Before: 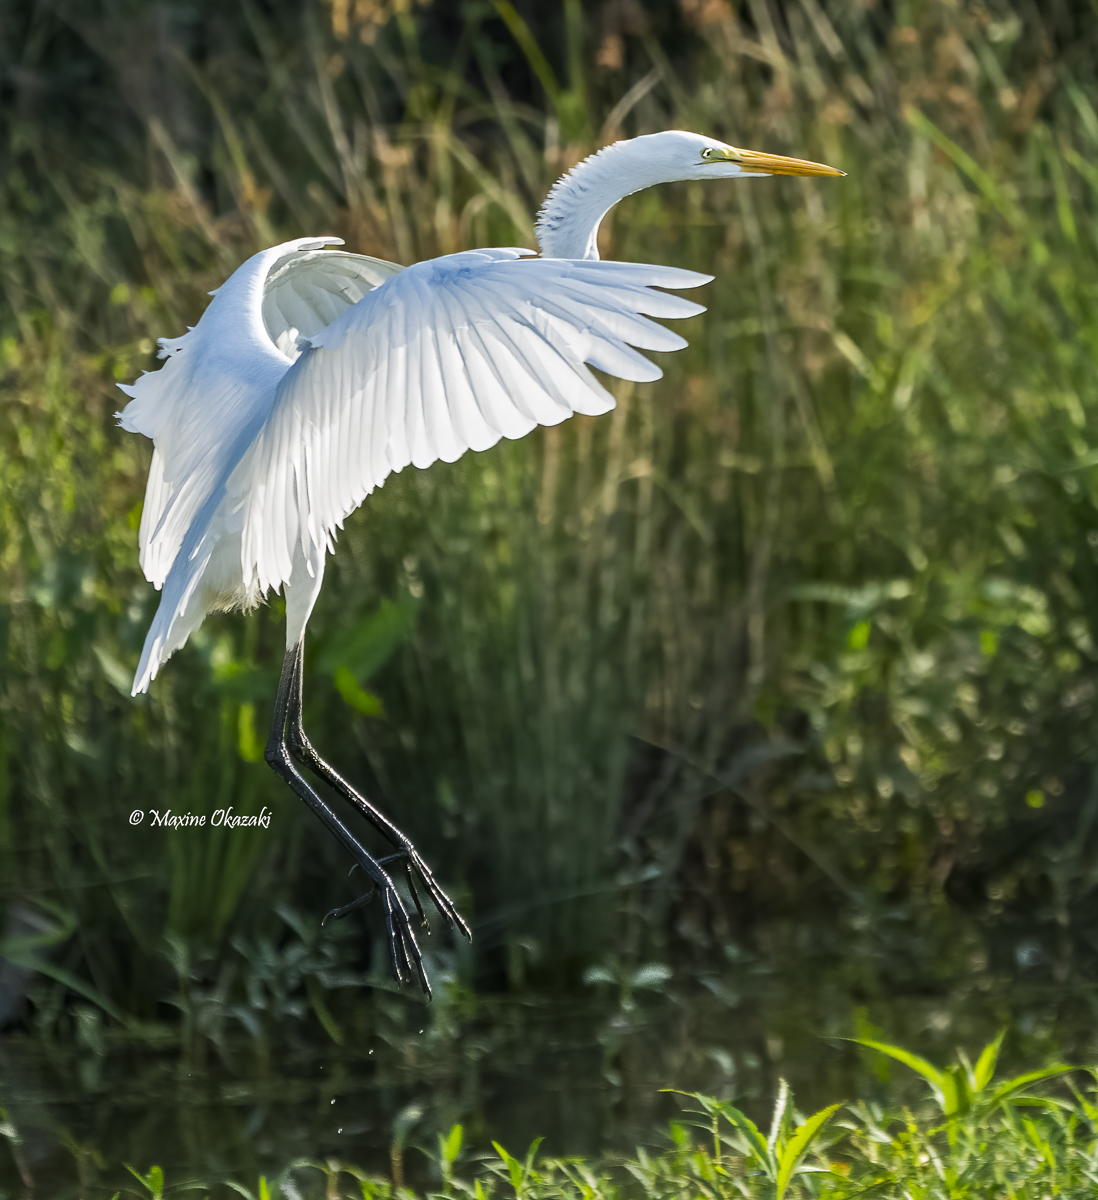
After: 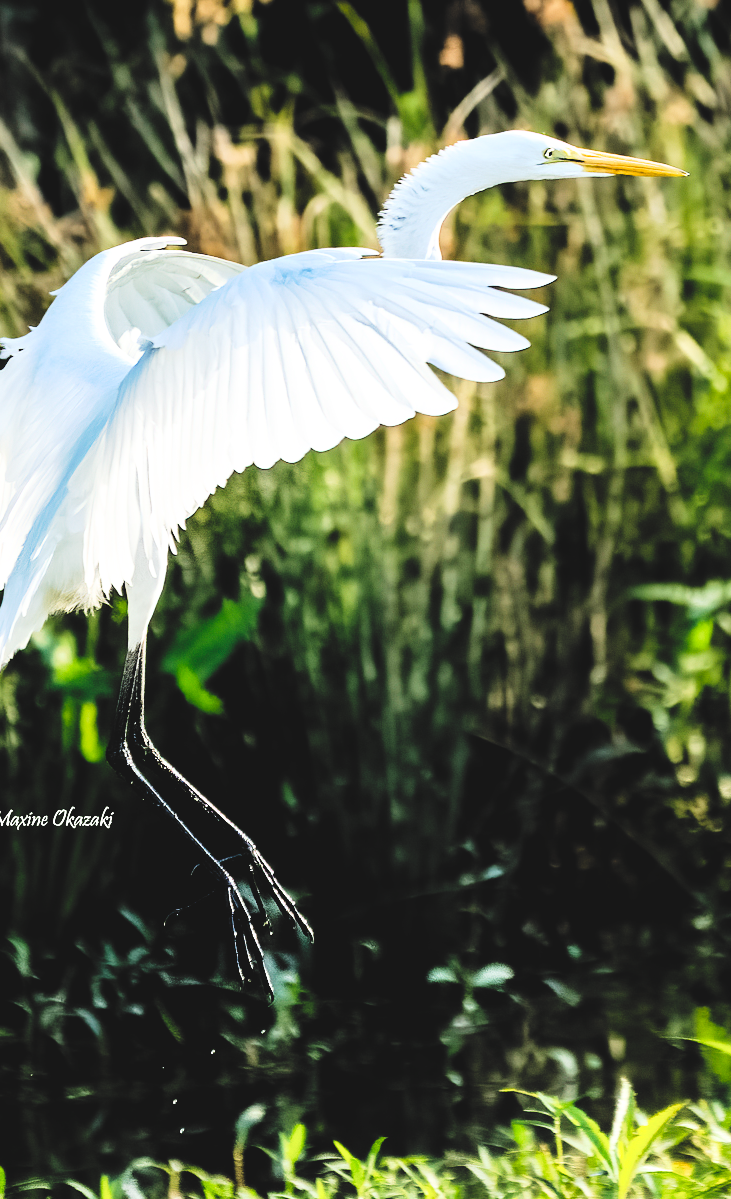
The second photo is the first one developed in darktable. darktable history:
filmic rgb: black relative exposure -3.57 EV, white relative exposure 2.29 EV, hardness 3.41
tone curve: curves: ch0 [(0, 0) (0.003, 0.077) (0.011, 0.079) (0.025, 0.085) (0.044, 0.095) (0.069, 0.109) (0.1, 0.124) (0.136, 0.142) (0.177, 0.169) (0.224, 0.207) (0.277, 0.267) (0.335, 0.347) (0.399, 0.442) (0.468, 0.54) (0.543, 0.635) (0.623, 0.726) (0.709, 0.813) (0.801, 0.882) (0.898, 0.934) (1, 1)], preserve colors none
crop and rotate: left 14.436%, right 18.898%
contrast brightness saturation: contrast 0.1, brightness 0.3, saturation 0.14
